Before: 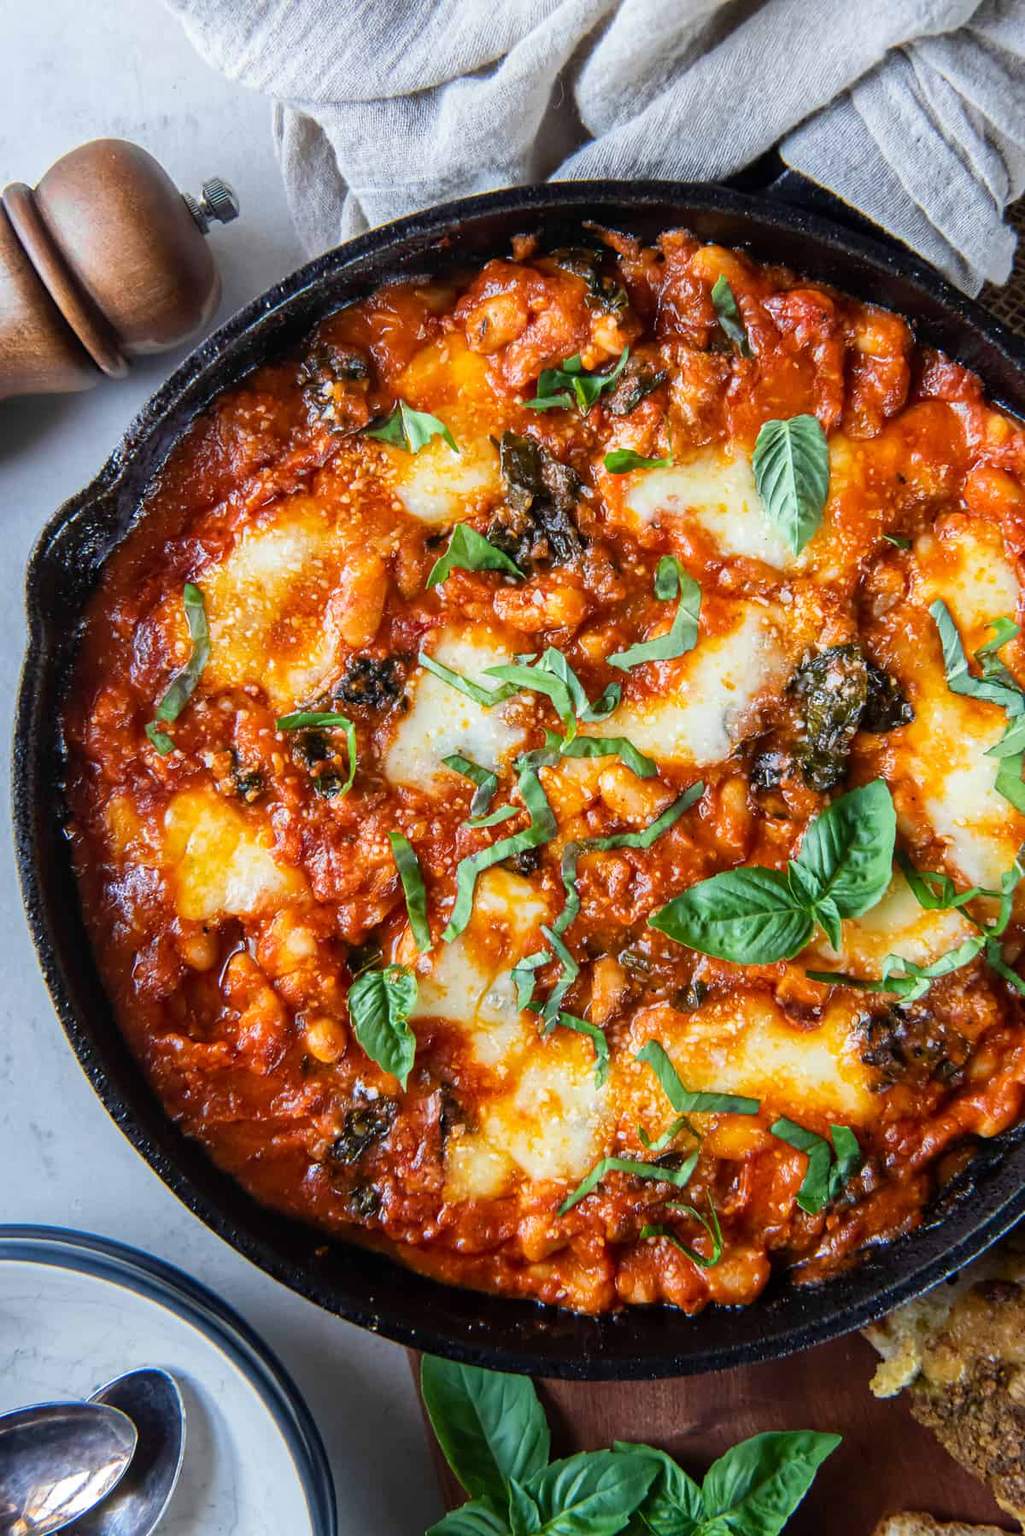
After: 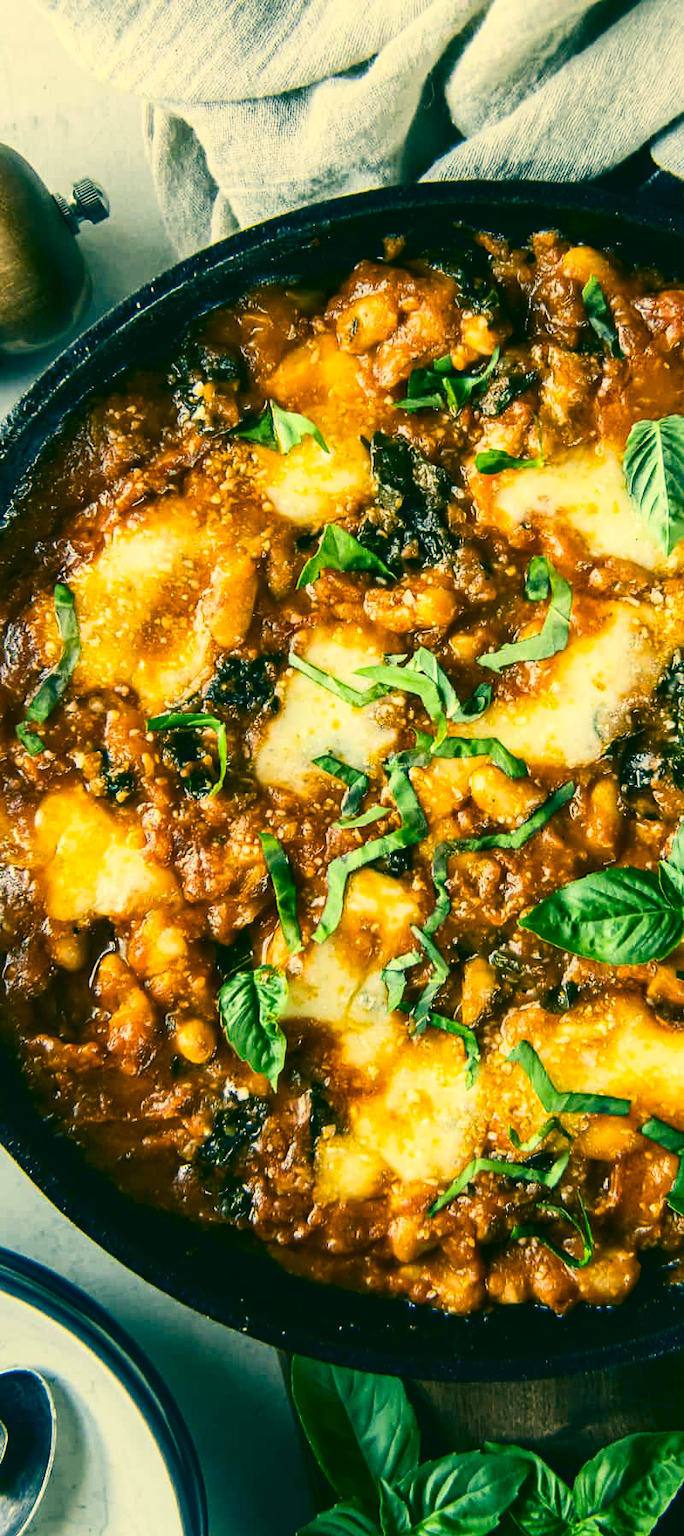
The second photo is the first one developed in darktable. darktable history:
contrast brightness saturation: contrast 0.277
crop and rotate: left 12.743%, right 20.48%
color correction: highlights a* 2.04, highlights b* 34.21, shadows a* -37.33, shadows b* -5.49
